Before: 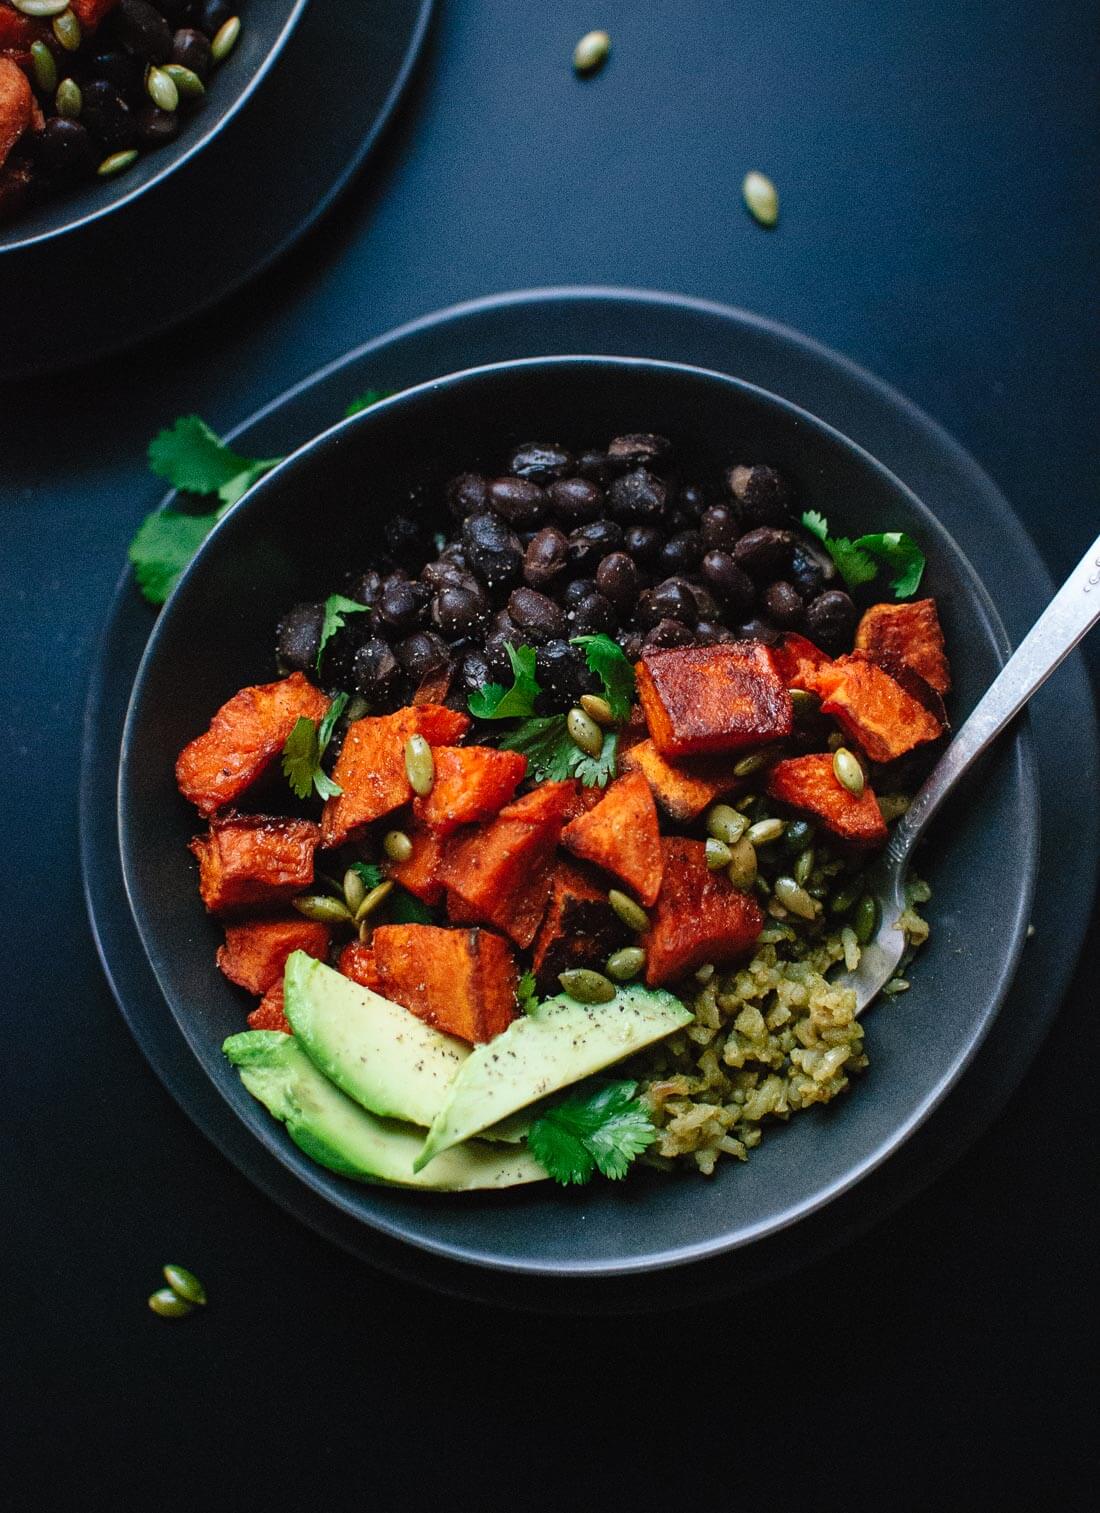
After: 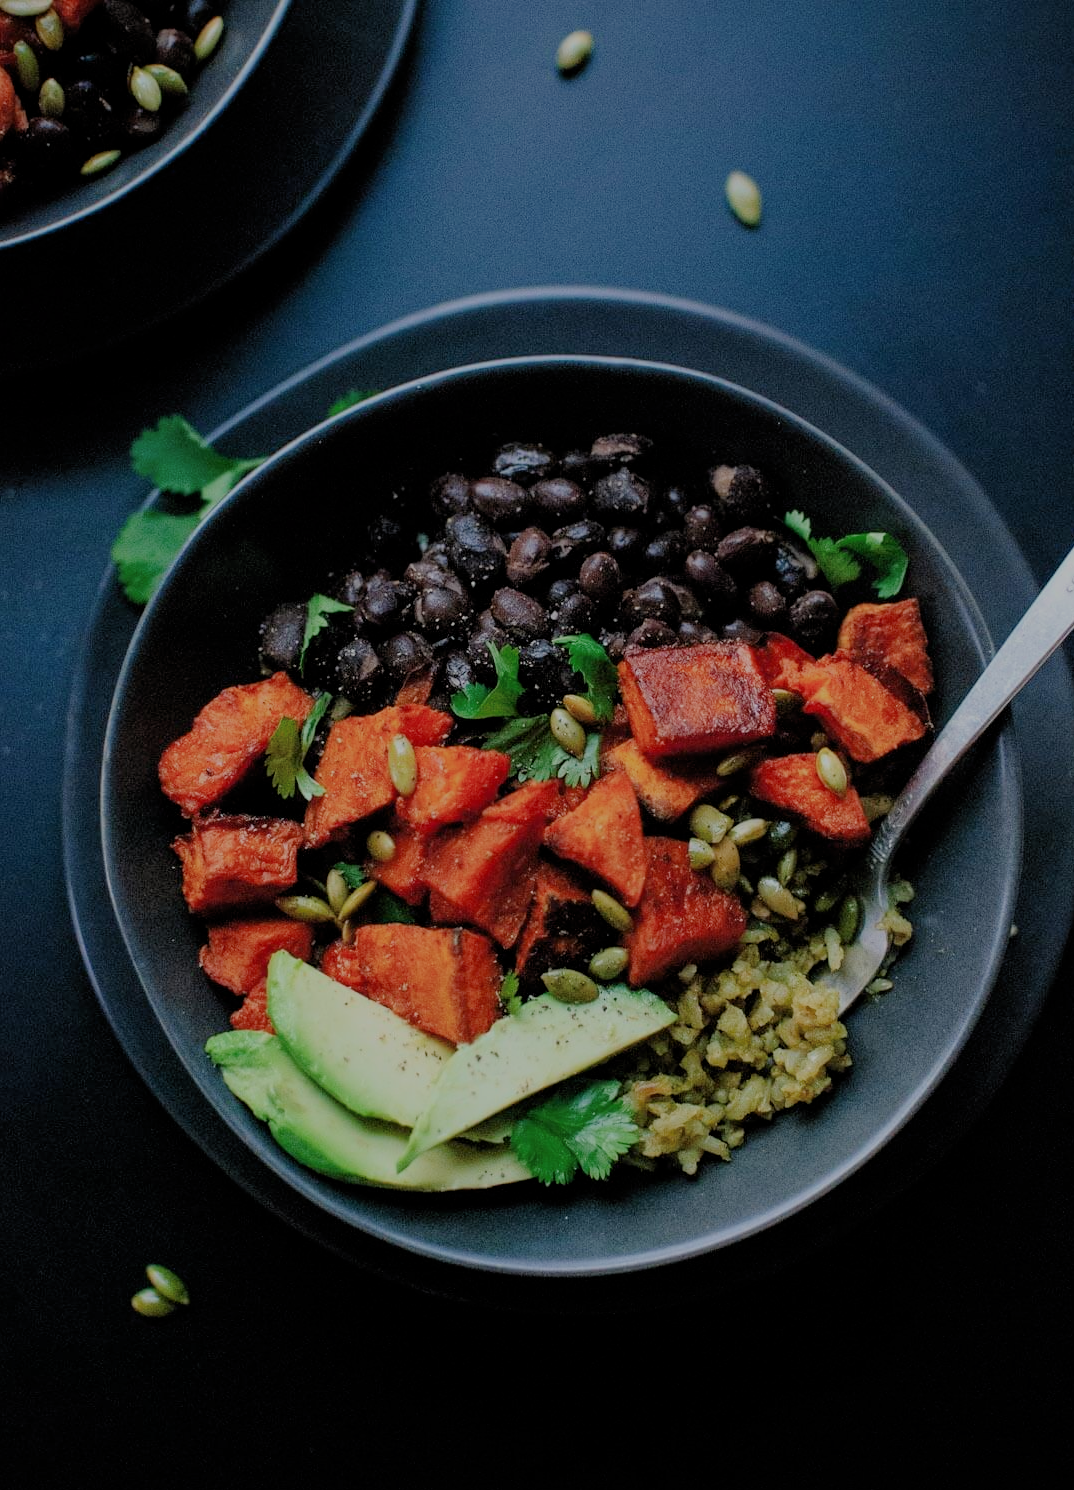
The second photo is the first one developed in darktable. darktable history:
crop and rotate: left 1.606%, right 0.692%, bottom 1.504%
filmic rgb: black relative exposure -7.04 EV, white relative exposure 5.95 EV, target black luminance 0%, hardness 2.73, latitude 61.86%, contrast 0.698, highlights saturation mix 11.09%, shadows ↔ highlights balance -0.084%
